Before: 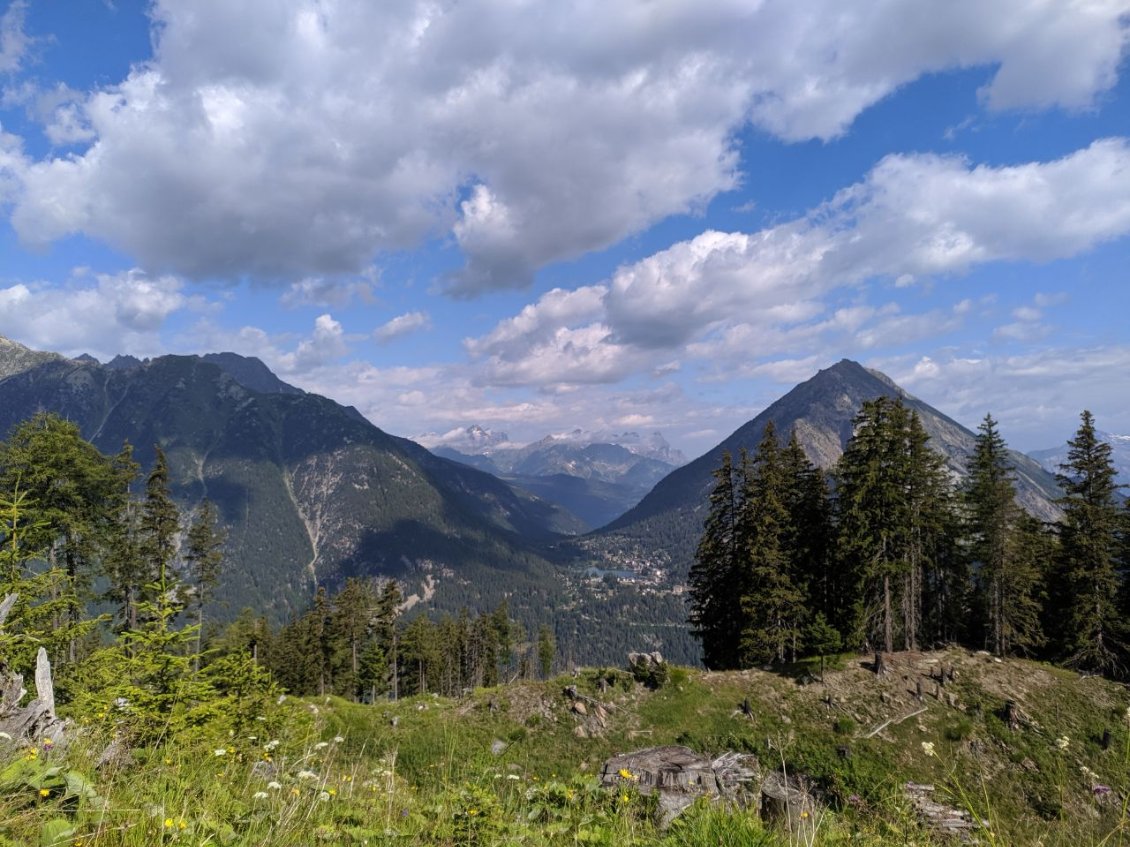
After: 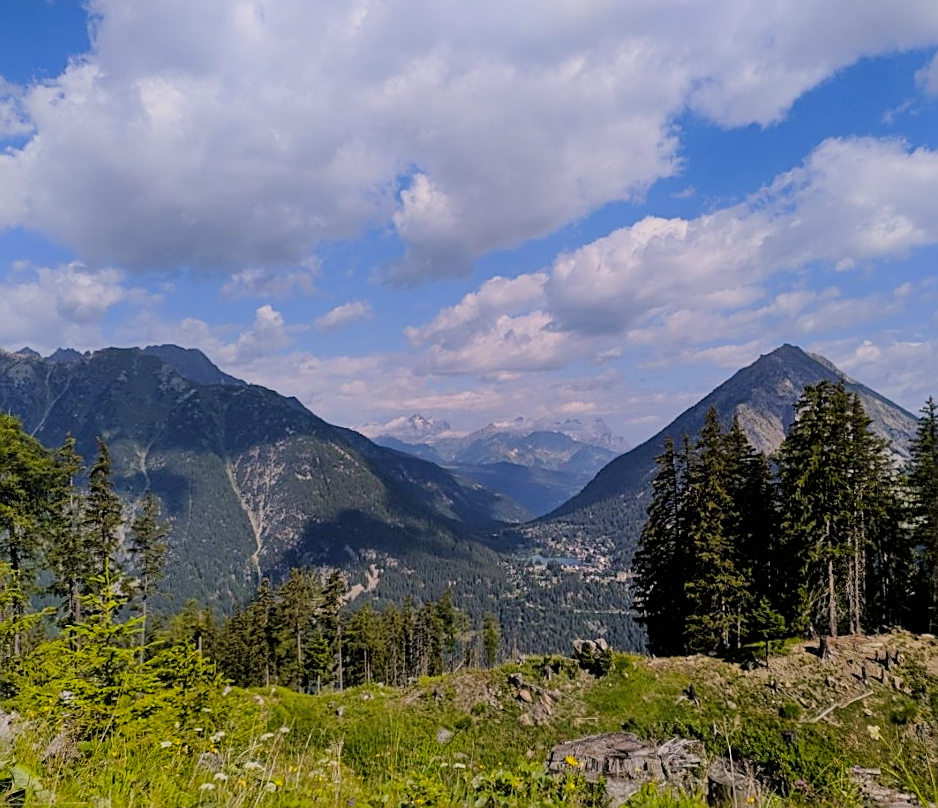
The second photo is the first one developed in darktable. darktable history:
crop and rotate: angle 0.672°, left 4.485%, top 0.683%, right 11.19%, bottom 2.367%
sharpen: amount 0.553
shadows and highlights: highlights 72, soften with gaussian
exposure: black level correction 0.001, compensate highlight preservation false
filmic rgb: black relative exposure -7.65 EV, white relative exposure 4.56 EV, hardness 3.61
color balance rgb: highlights gain › chroma 0.89%, highlights gain › hue 27.62°, perceptual saturation grading › global saturation 30.55%
contrast equalizer: octaves 7, y [[0.5, 0.5, 0.472, 0.5, 0.5, 0.5], [0.5 ×6], [0.5 ×6], [0 ×6], [0 ×6]]
